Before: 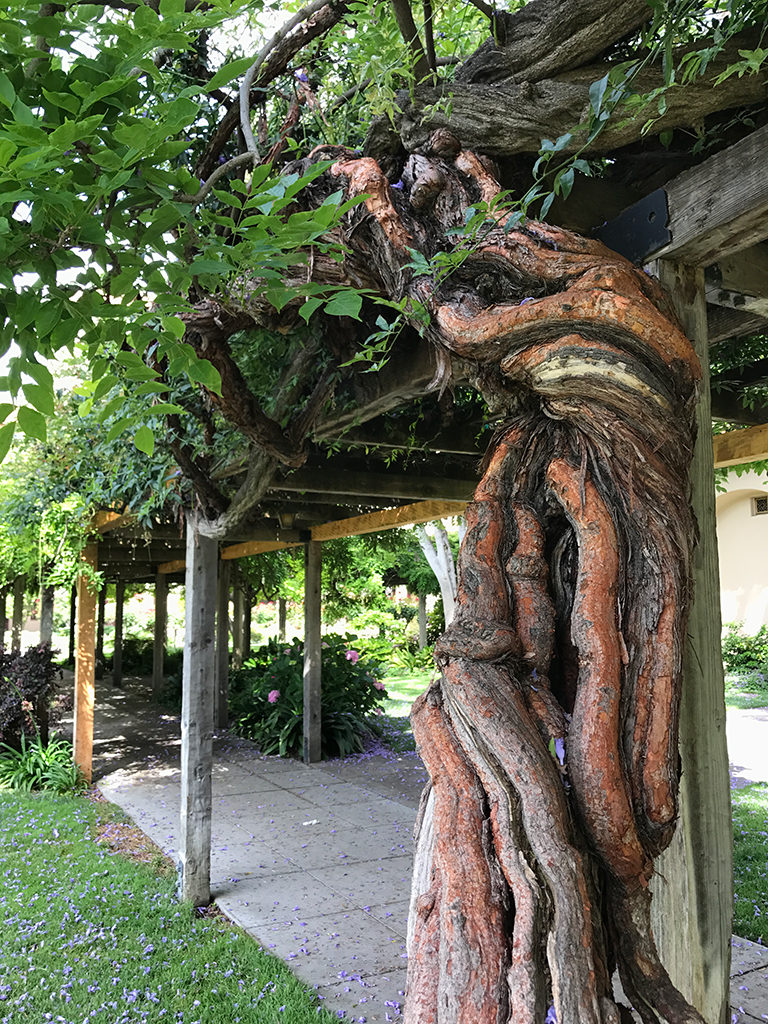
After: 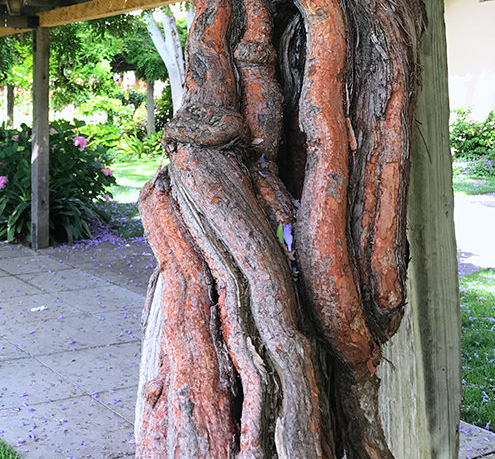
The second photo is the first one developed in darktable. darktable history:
contrast brightness saturation: contrast 0.07, brightness 0.08, saturation 0.18
color calibration: illuminant as shot in camera, x 0.358, y 0.373, temperature 4628.91 K
tone equalizer: on, module defaults
crop and rotate: left 35.509%, top 50.238%, bottom 4.934%
